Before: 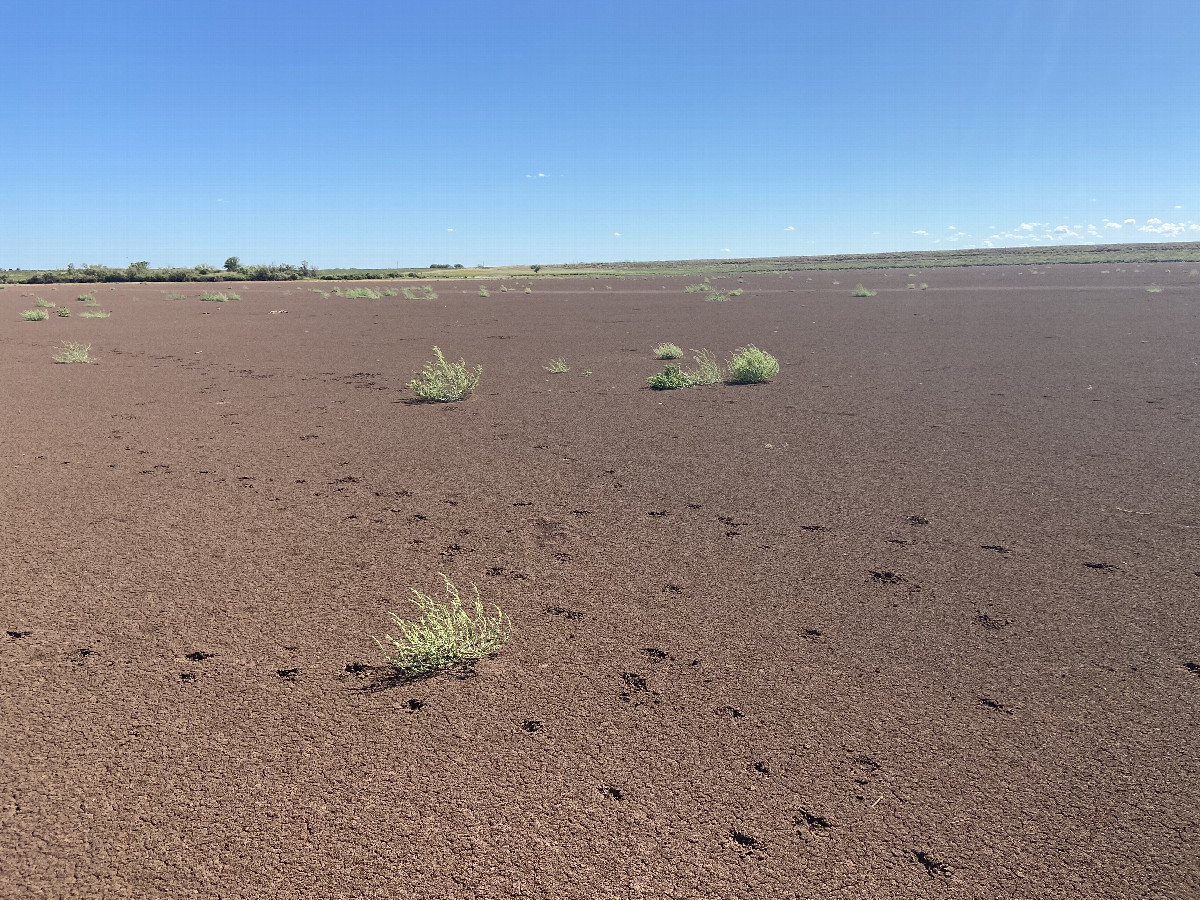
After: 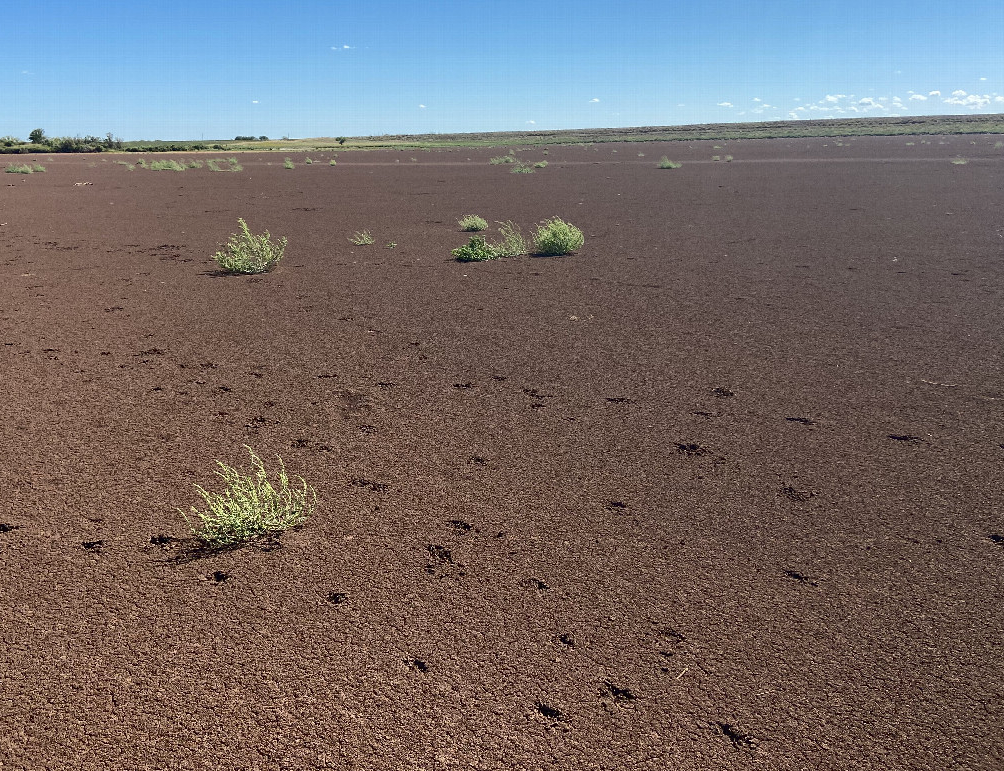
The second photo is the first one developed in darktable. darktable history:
contrast brightness saturation: contrast 0.068, brightness -0.142, saturation 0.111
crop: left 16.261%, top 14.293%
